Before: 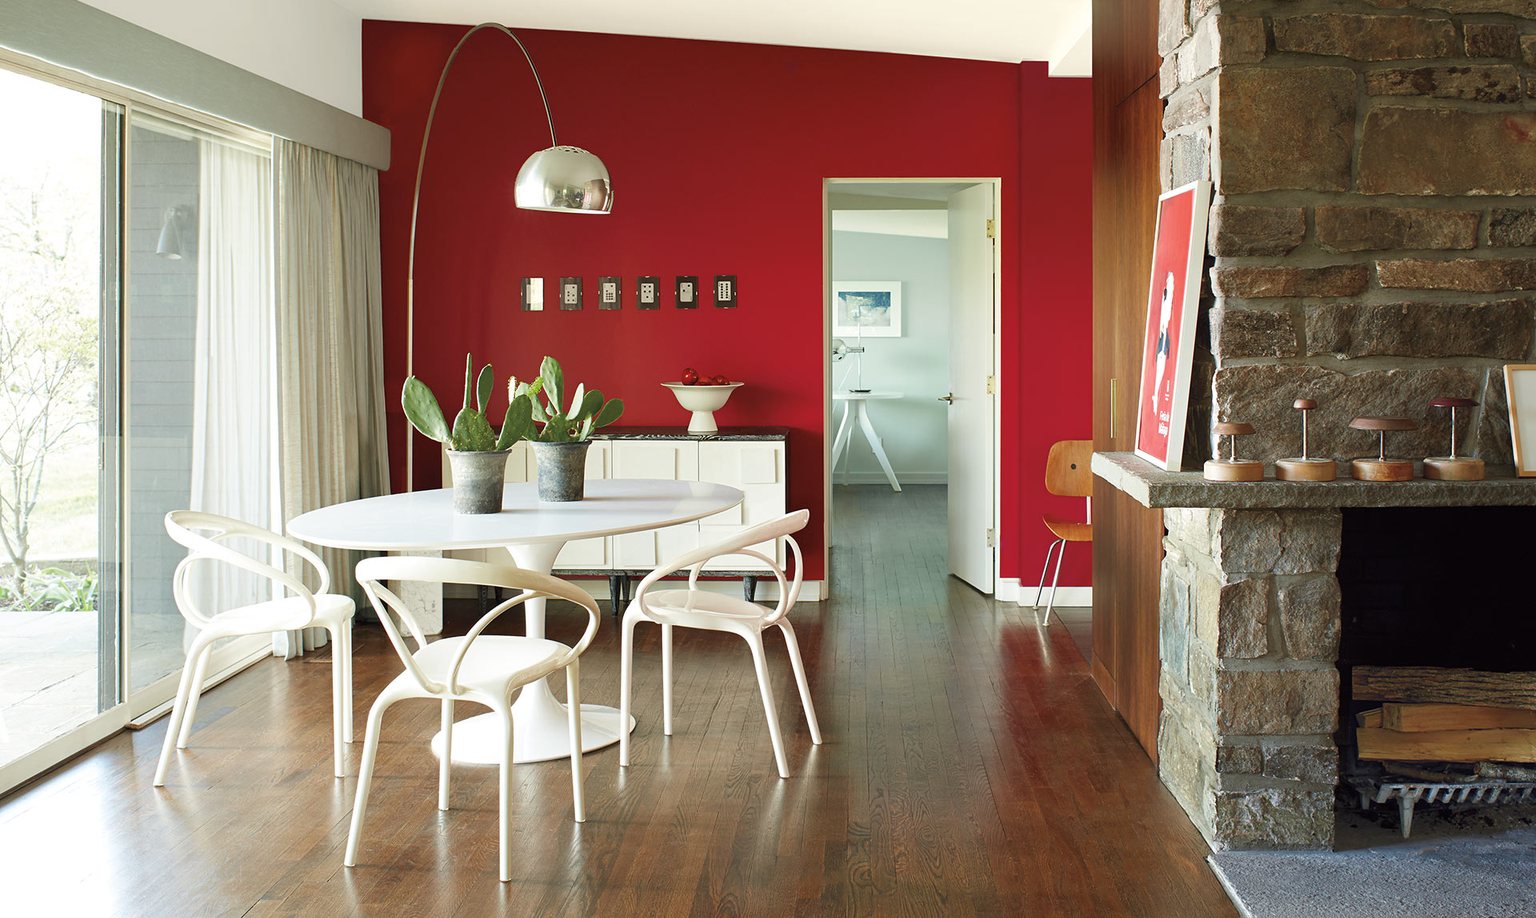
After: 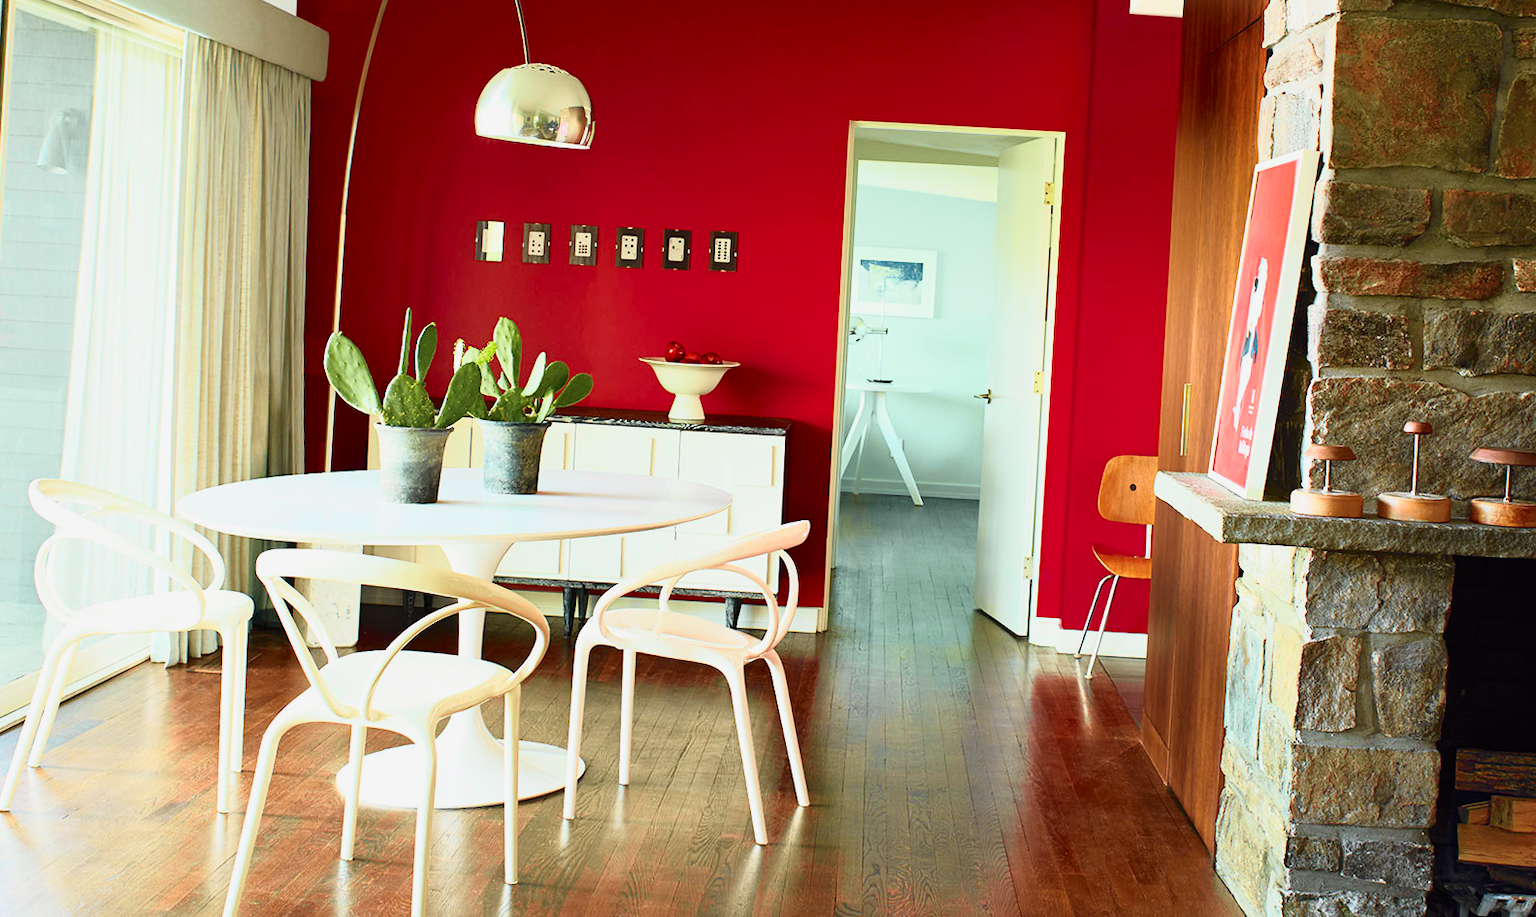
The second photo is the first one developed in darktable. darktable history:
crop and rotate: angle -3.27°, left 5.211%, top 5.211%, right 4.607%, bottom 4.607%
tone curve: curves: ch0 [(0, 0) (0.046, 0.031) (0.163, 0.114) (0.391, 0.432) (0.488, 0.561) (0.695, 0.839) (0.785, 0.904) (1, 0.965)]; ch1 [(0, 0) (0.248, 0.252) (0.427, 0.412) (0.482, 0.462) (0.499, 0.499) (0.518, 0.518) (0.535, 0.577) (0.585, 0.623) (0.679, 0.743) (0.788, 0.809) (1, 1)]; ch2 [(0, 0) (0.313, 0.262) (0.427, 0.417) (0.473, 0.47) (0.503, 0.503) (0.523, 0.515) (0.557, 0.596) (0.598, 0.646) (0.708, 0.771) (1, 1)], color space Lab, independent channels, preserve colors none
